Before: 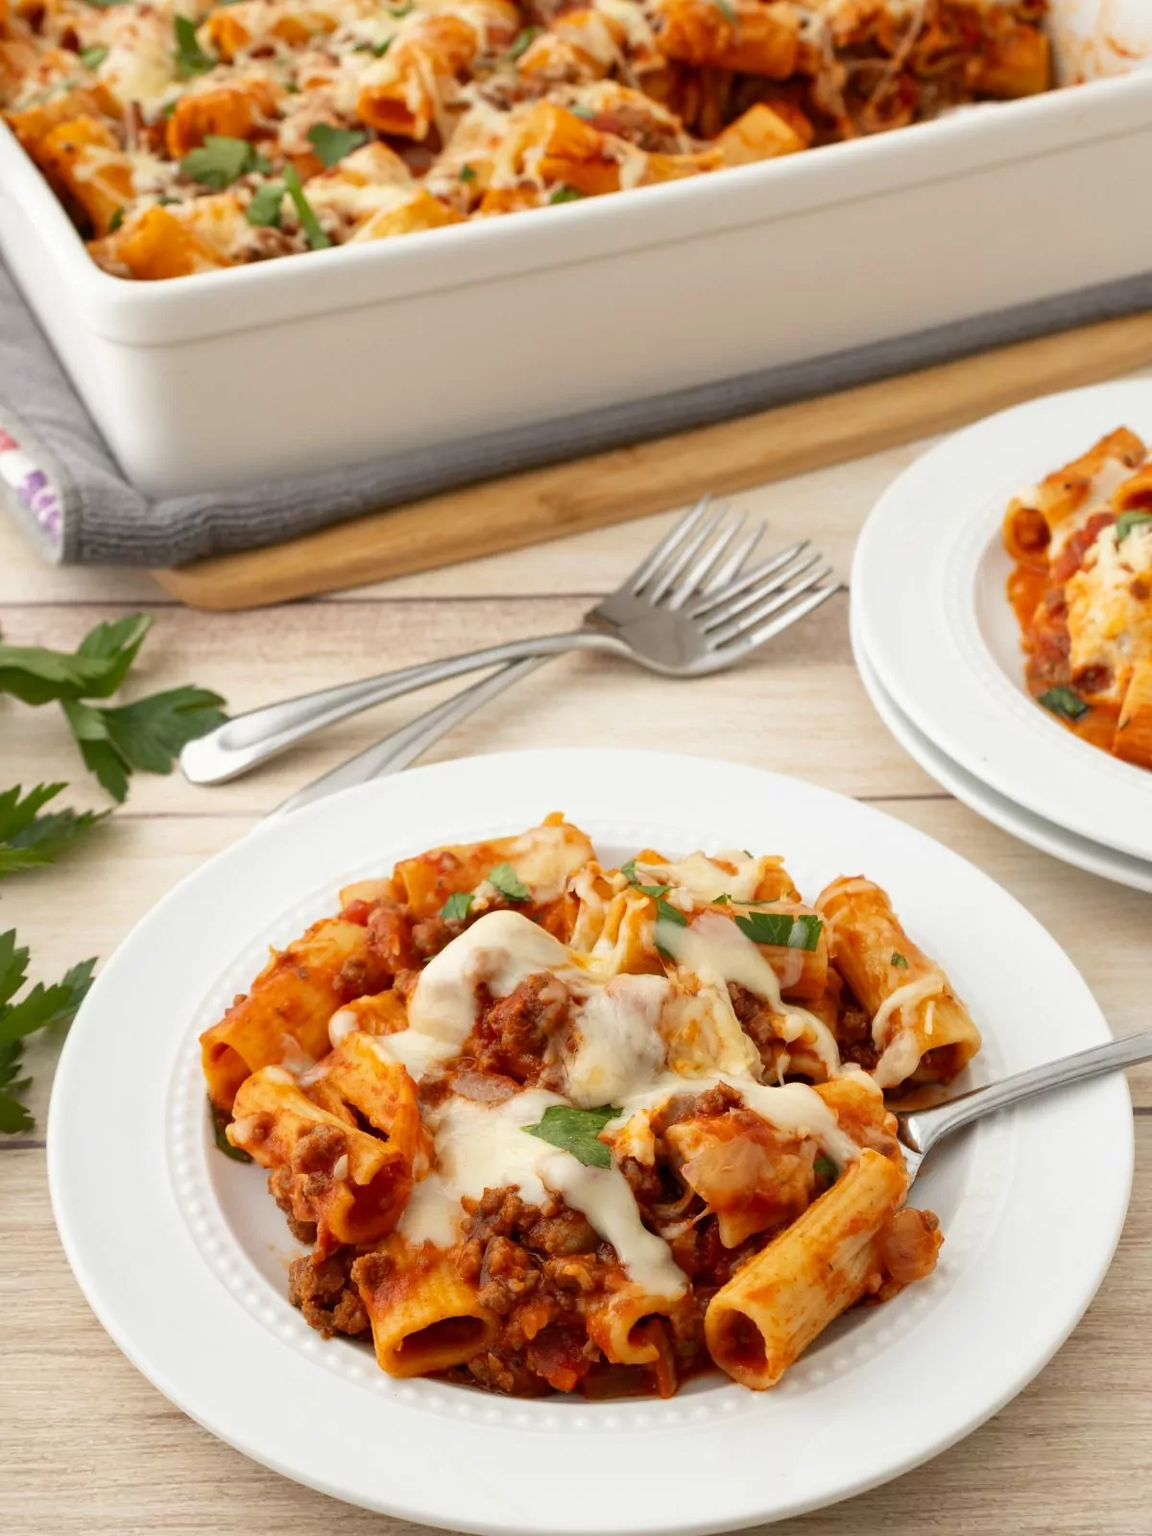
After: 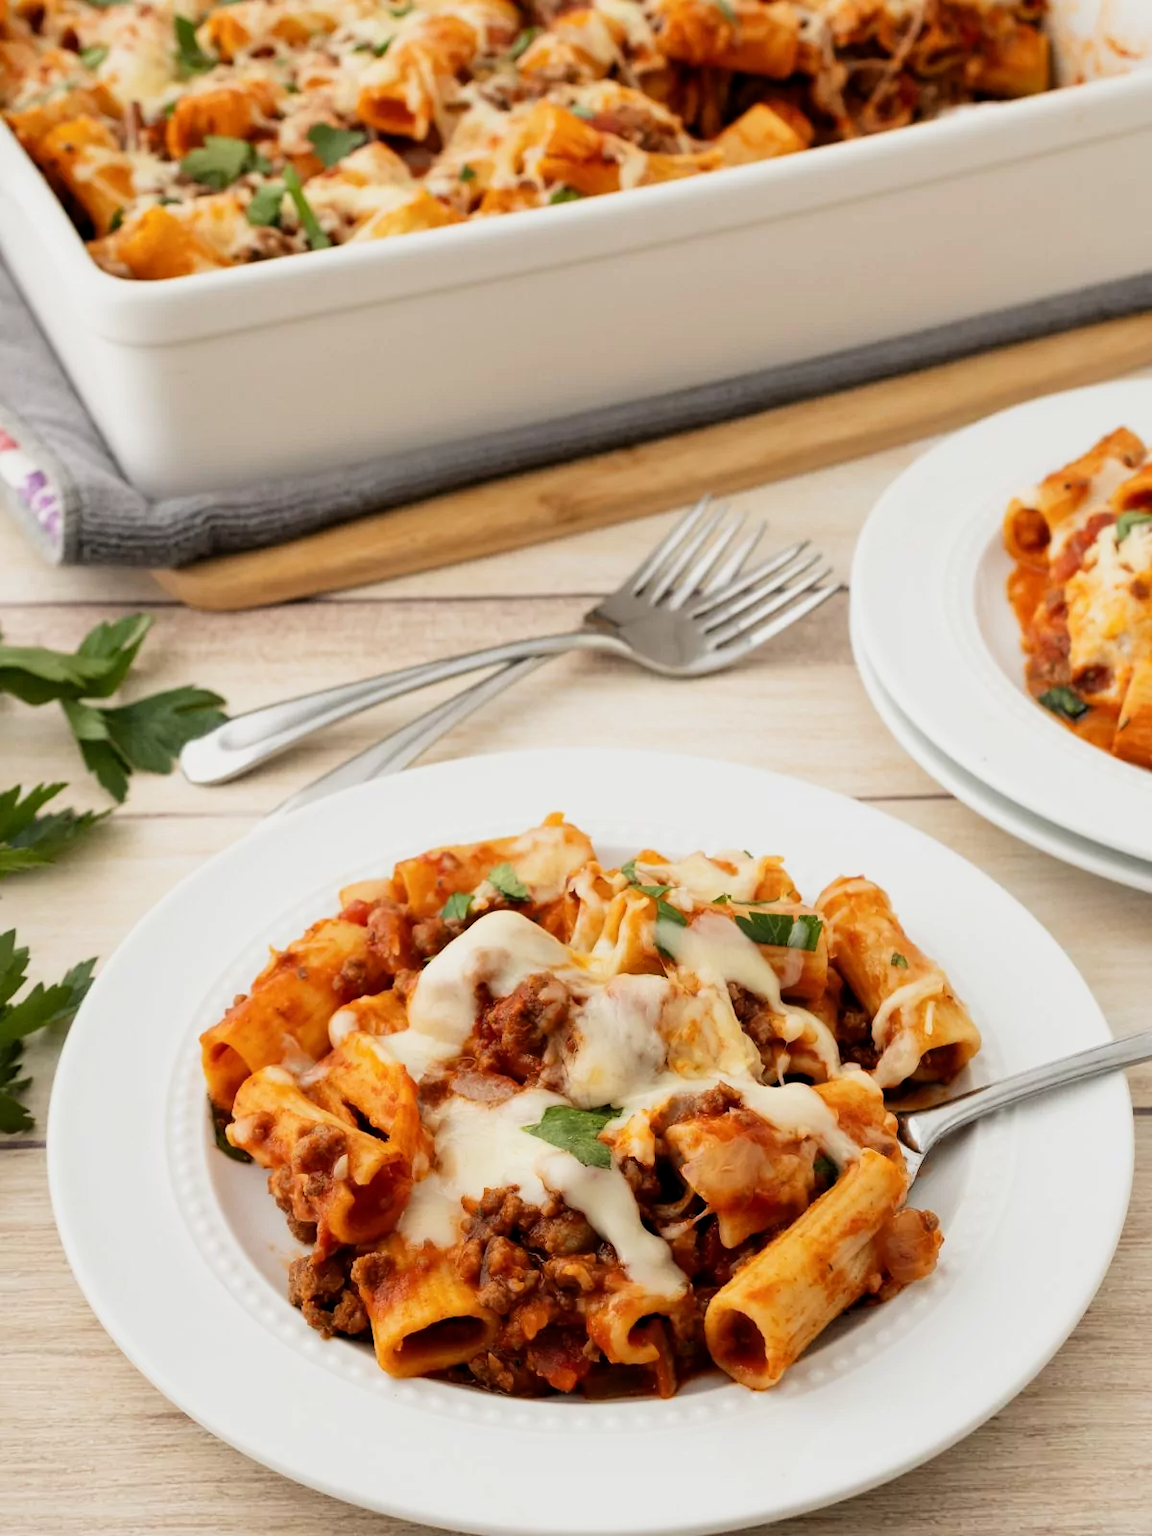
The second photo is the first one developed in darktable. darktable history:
filmic rgb: black relative exposure -5.06 EV, white relative exposure 3.17 EV, threshold 2.94 EV, hardness 3.43, contrast 1.199, highlights saturation mix -29.25%, enable highlight reconstruction true
